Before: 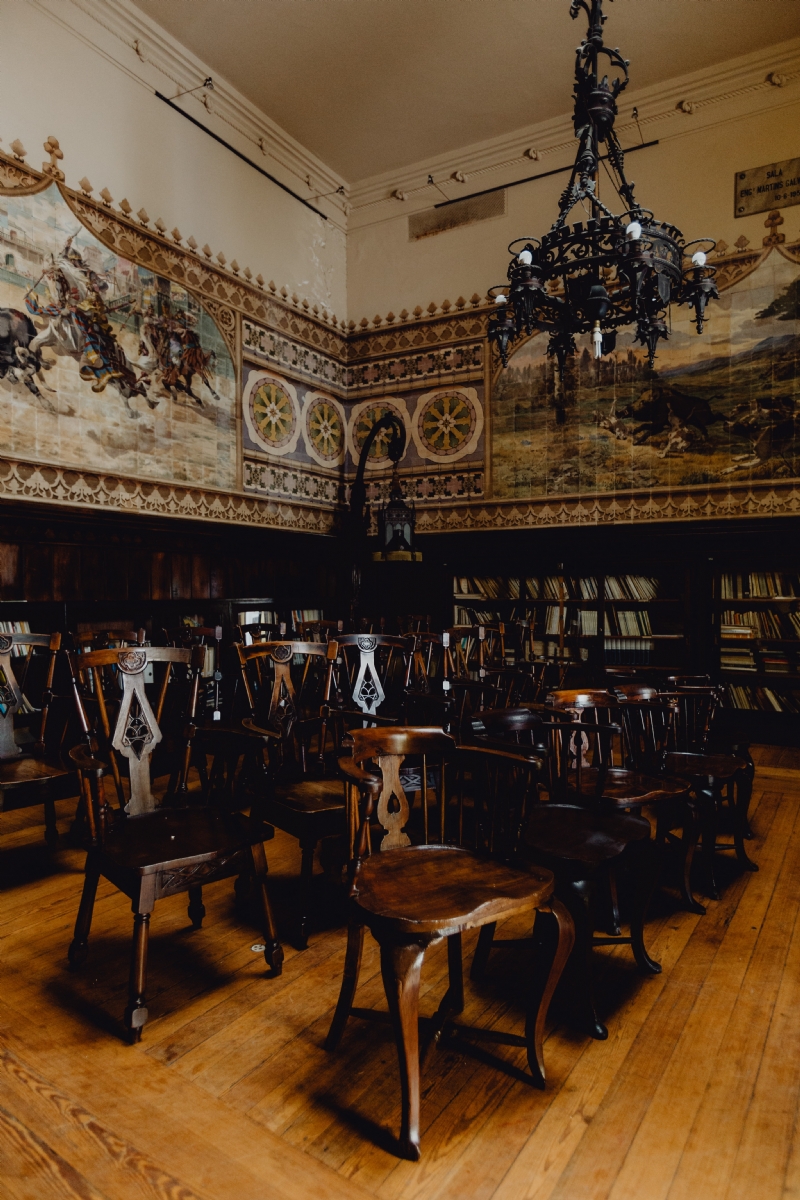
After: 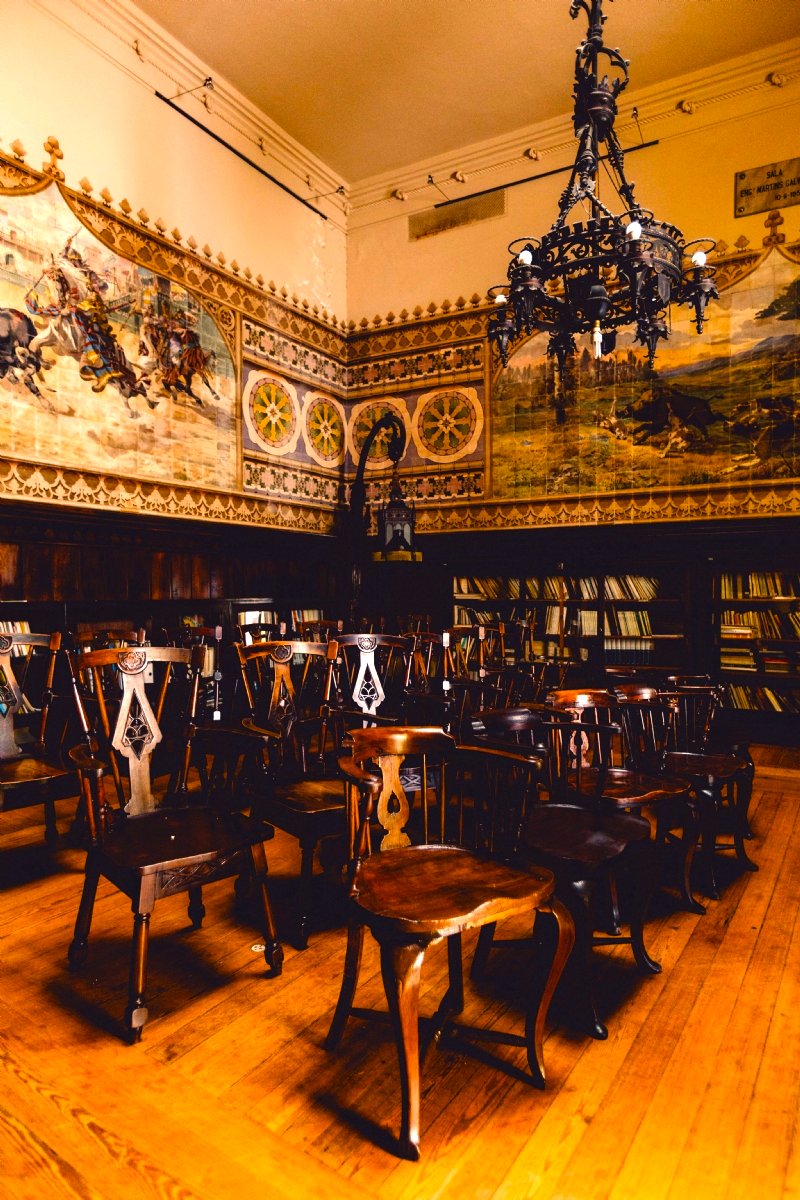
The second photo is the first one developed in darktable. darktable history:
exposure: black level correction 0.001, exposure 1.398 EV, compensate exposure bias true, compensate highlight preservation false
color correction: highlights a* 21.16, highlights b* 19.61
color balance rgb: perceptual saturation grading › global saturation 30%, global vibrance 20%
